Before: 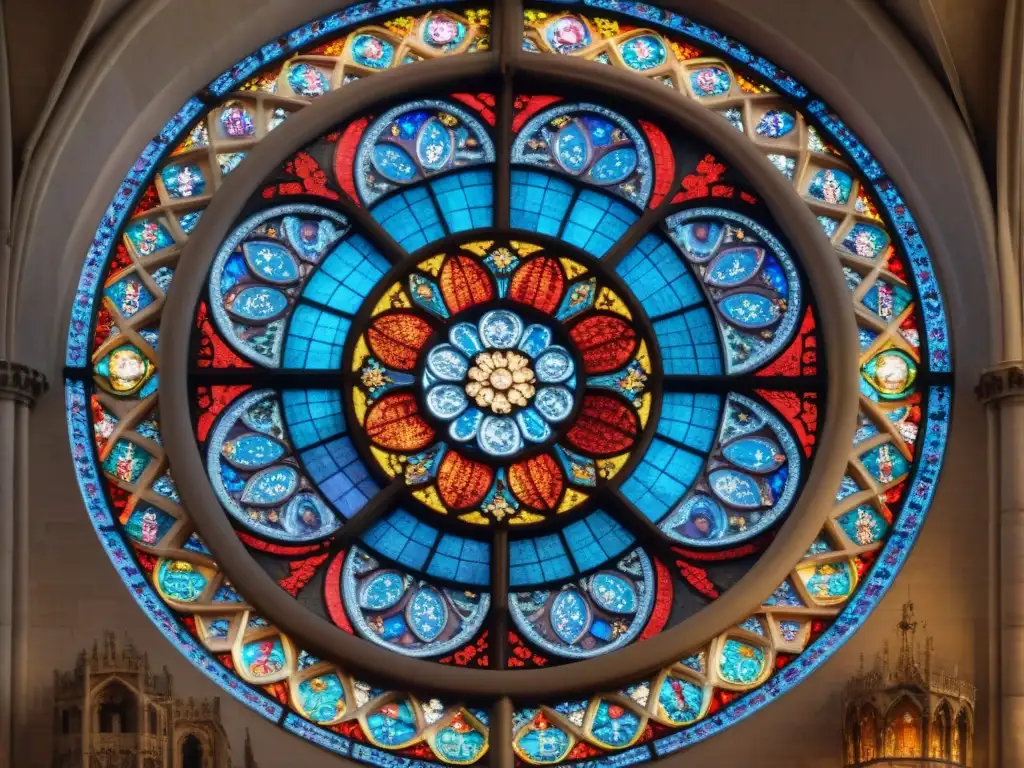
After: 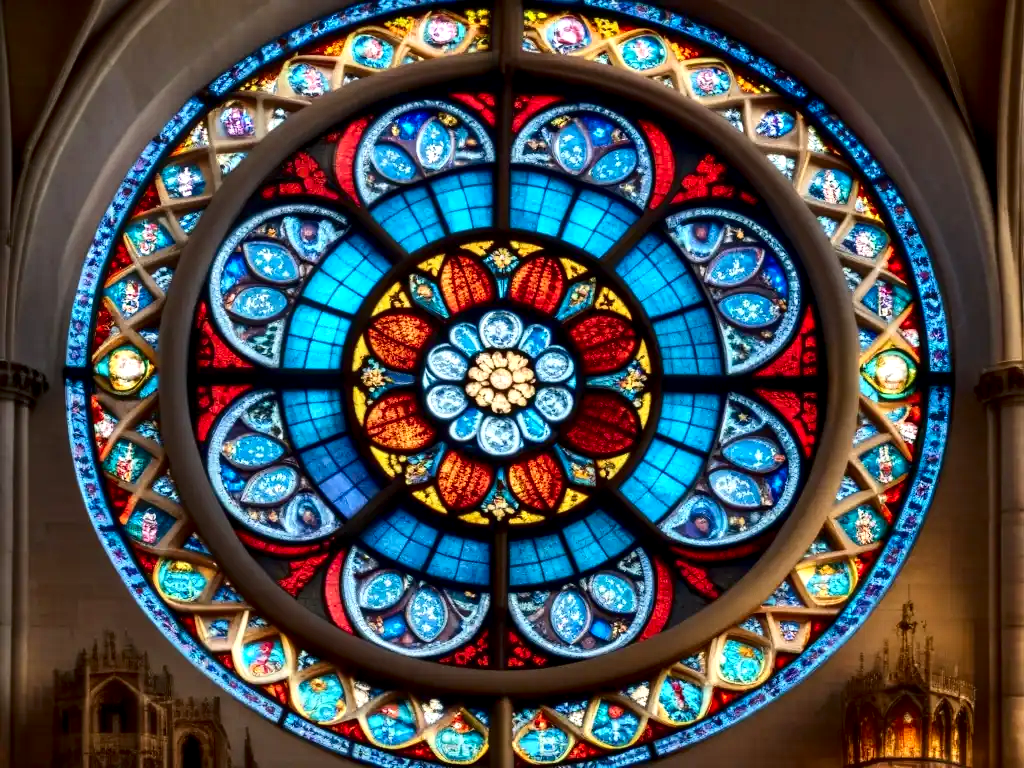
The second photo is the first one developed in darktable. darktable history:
local contrast: highlights 83%, shadows 81%
exposure: exposure 0.3 EV, compensate highlight preservation false
contrast brightness saturation: contrast 0.2, brightness -0.11, saturation 0.1
